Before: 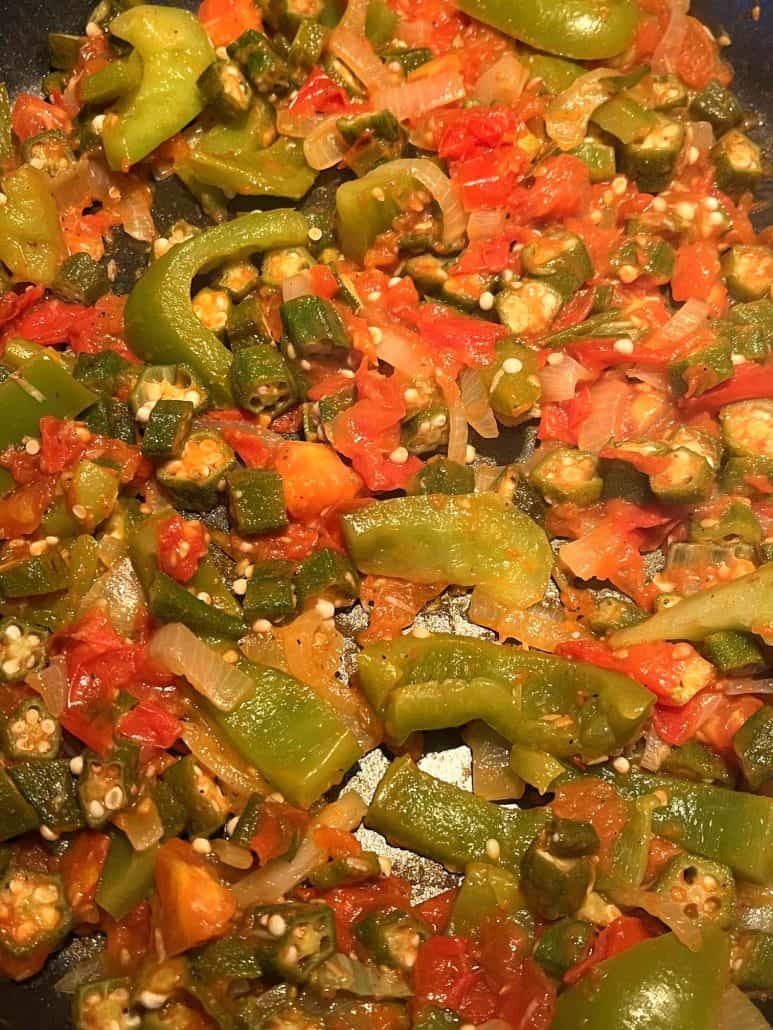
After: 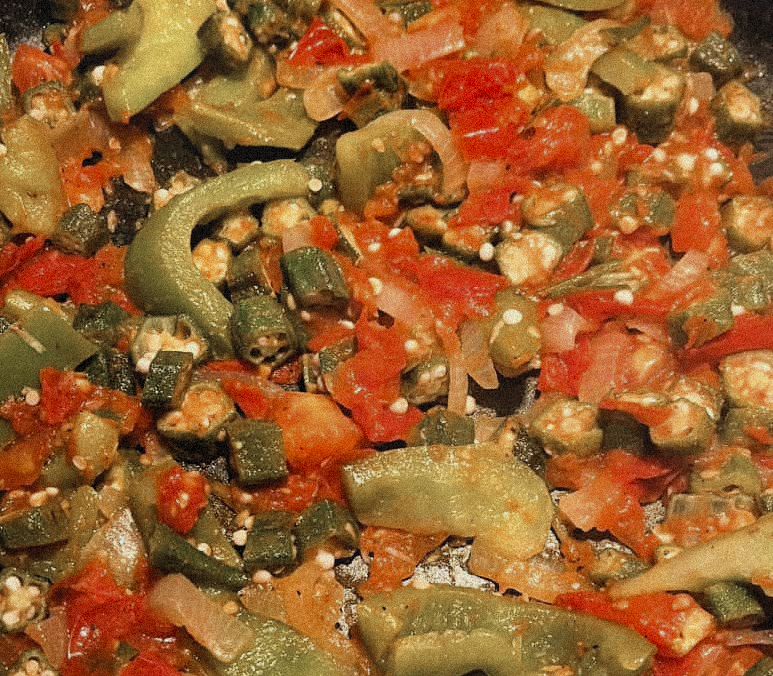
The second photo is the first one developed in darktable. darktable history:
color zones: curves: ch0 [(0, 0.5) (0.125, 0.4) (0.25, 0.5) (0.375, 0.4) (0.5, 0.4) (0.625, 0.35) (0.75, 0.35) (0.875, 0.5)]; ch1 [(0, 0.35) (0.125, 0.45) (0.25, 0.35) (0.375, 0.35) (0.5, 0.35) (0.625, 0.35) (0.75, 0.45) (0.875, 0.35)]; ch2 [(0, 0.6) (0.125, 0.5) (0.25, 0.5) (0.375, 0.6) (0.5, 0.6) (0.625, 0.5) (0.75, 0.5) (0.875, 0.5)]
grain: strength 35%, mid-tones bias 0%
shadows and highlights: radius 125.46, shadows 30.51, highlights -30.51, low approximation 0.01, soften with gaussian
filmic rgb: black relative exposure -5 EV, white relative exposure 3.5 EV, hardness 3.19, contrast 1.2, highlights saturation mix -50%
crop and rotate: top 4.848%, bottom 29.503%
bloom: threshold 82.5%, strength 16.25%
